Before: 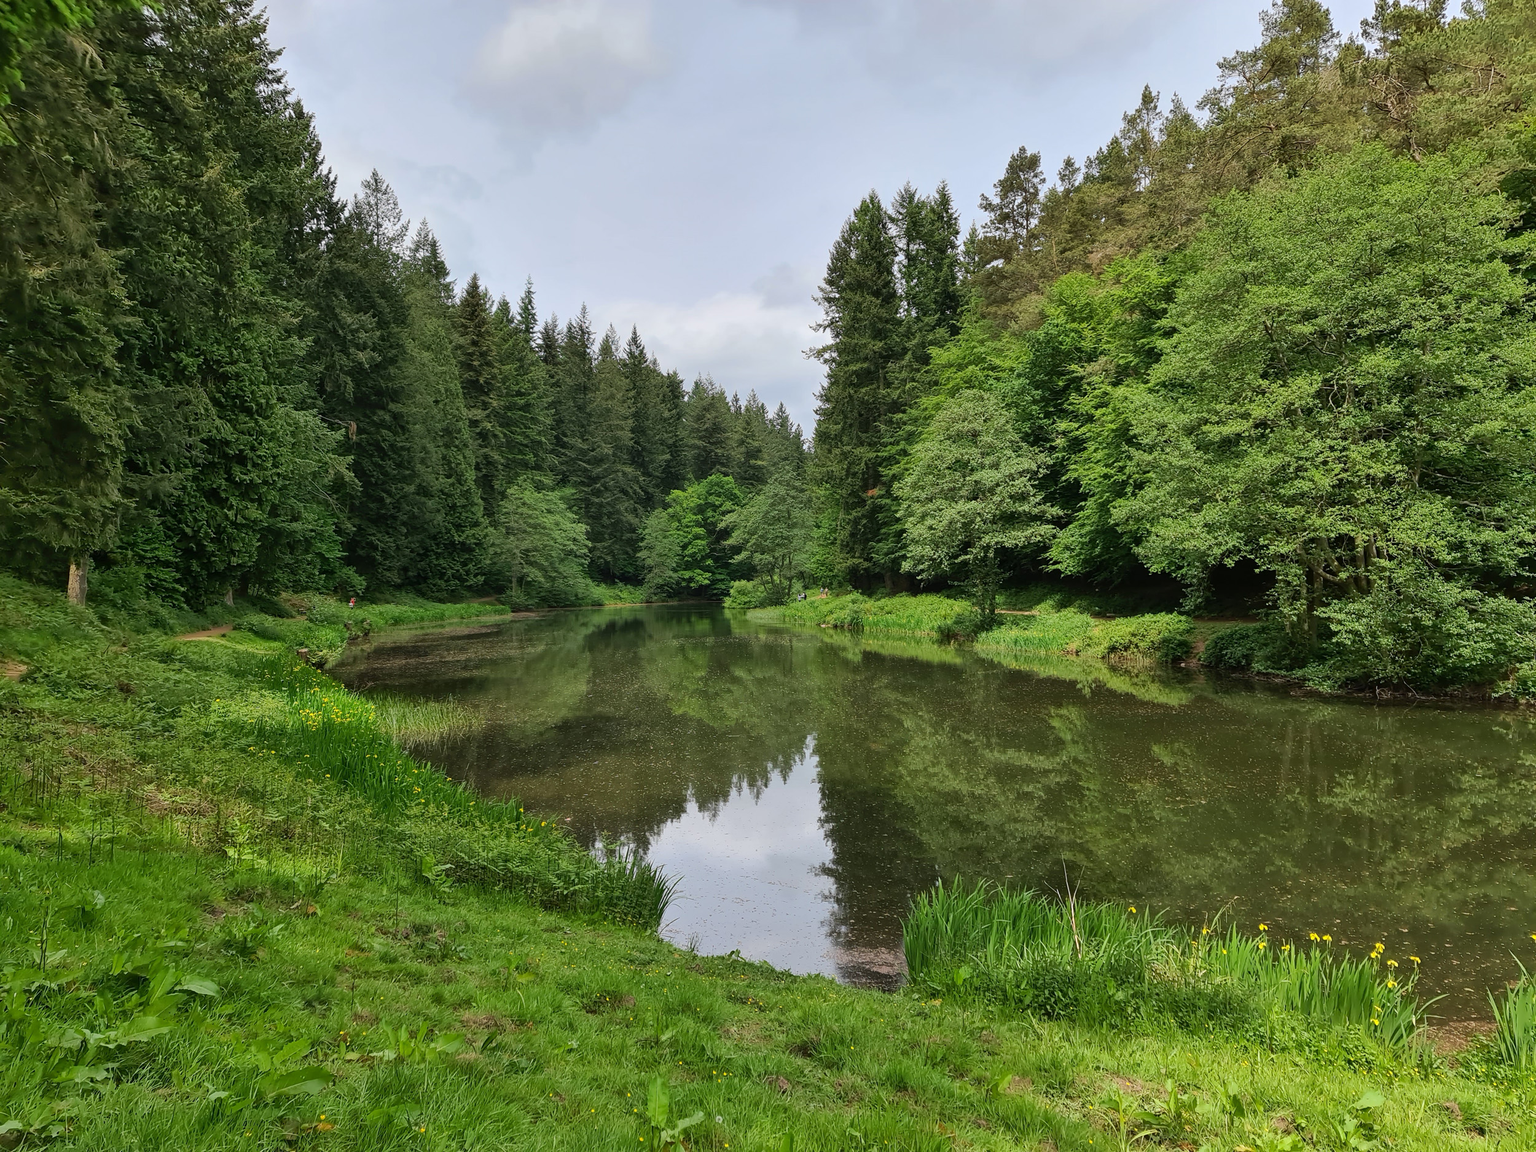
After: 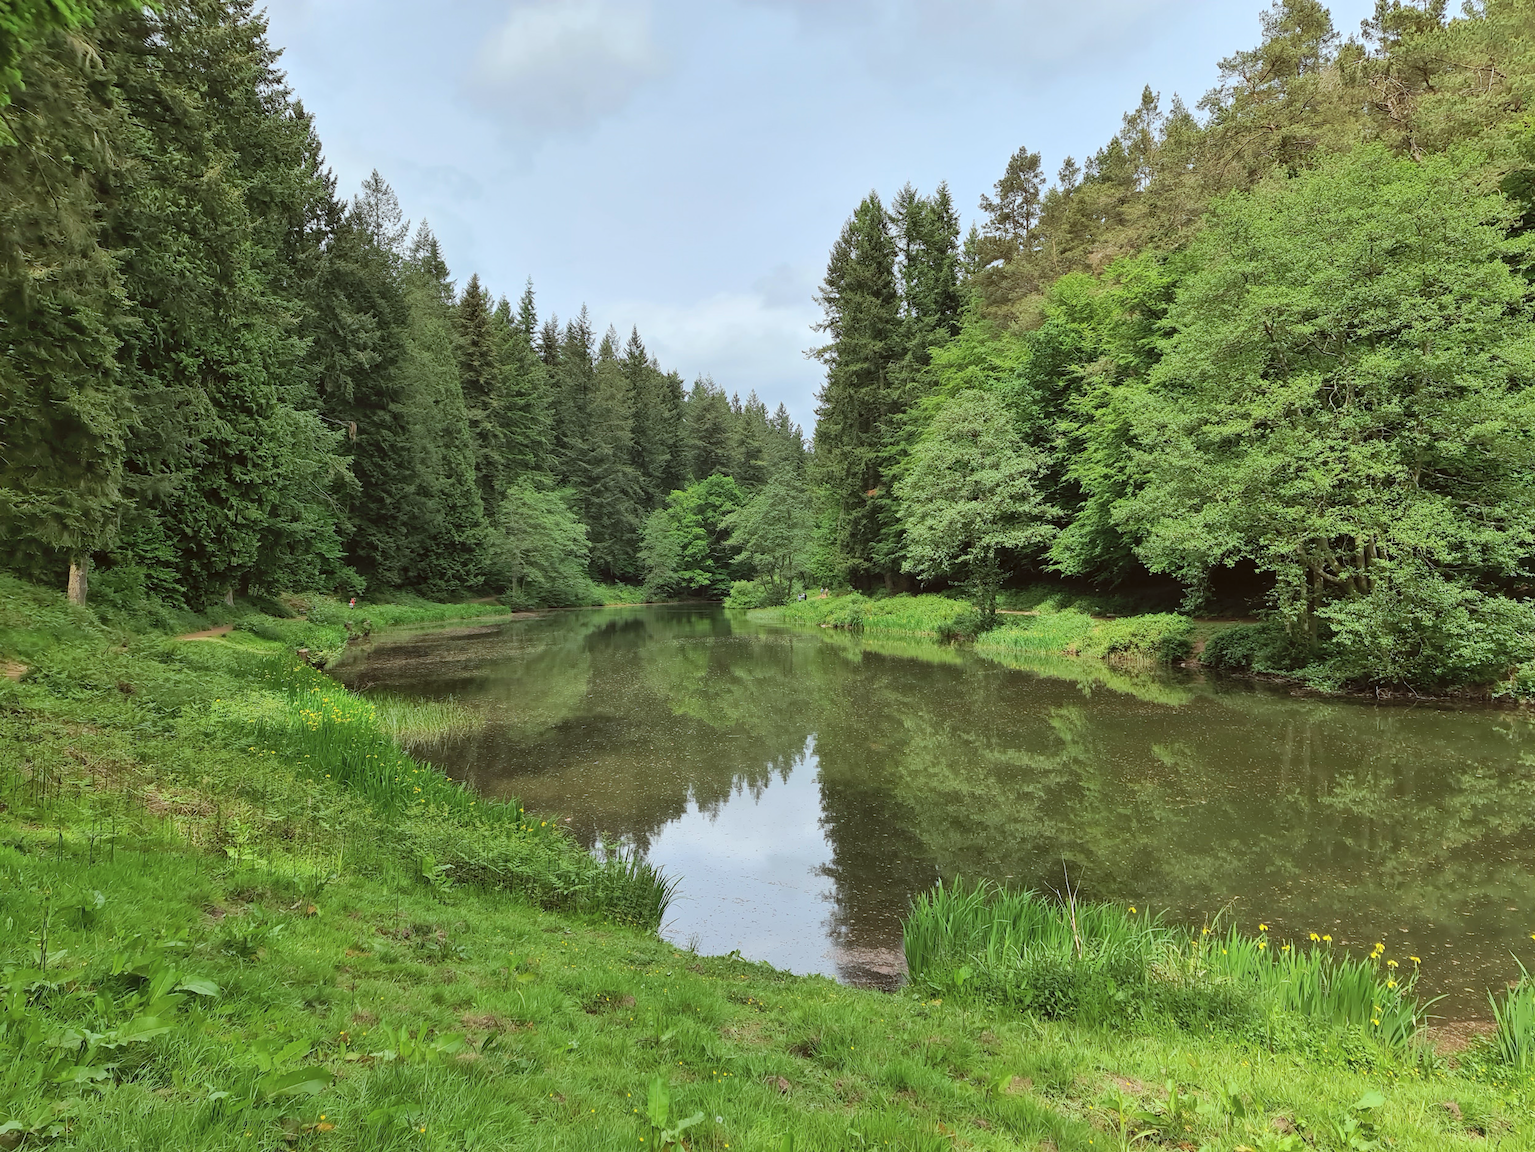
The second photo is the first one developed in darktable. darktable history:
color correction: highlights a* -5.03, highlights b* -4.14, shadows a* 3.95, shadows b* 4.42
contrast brightness saturation: brightness 0.147
